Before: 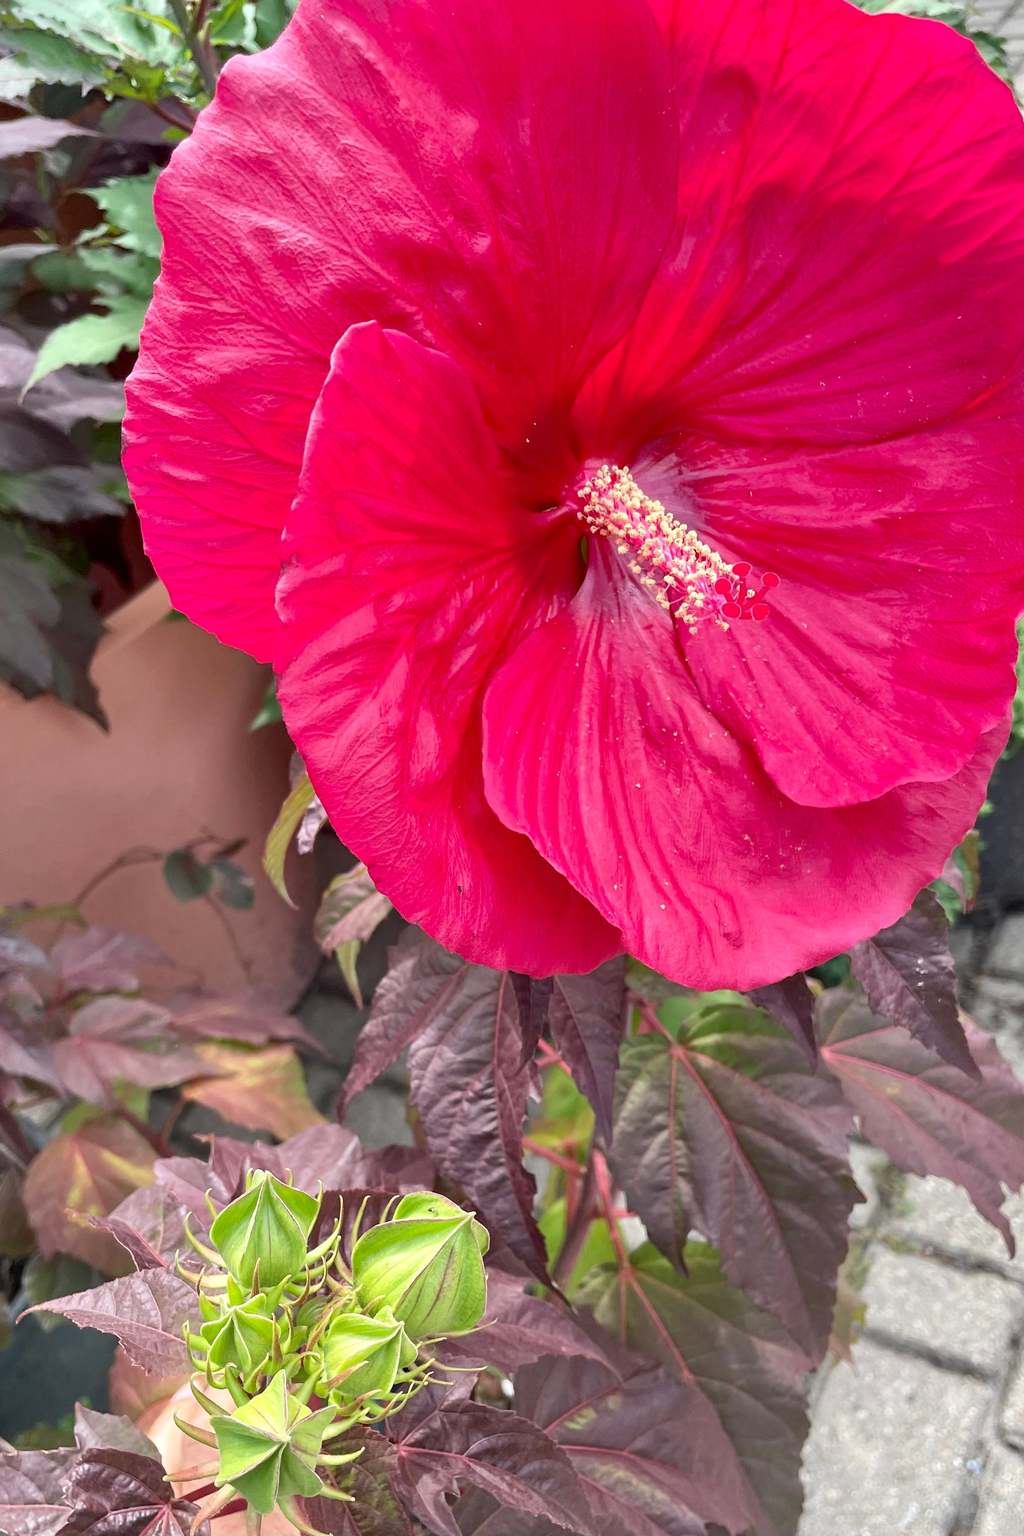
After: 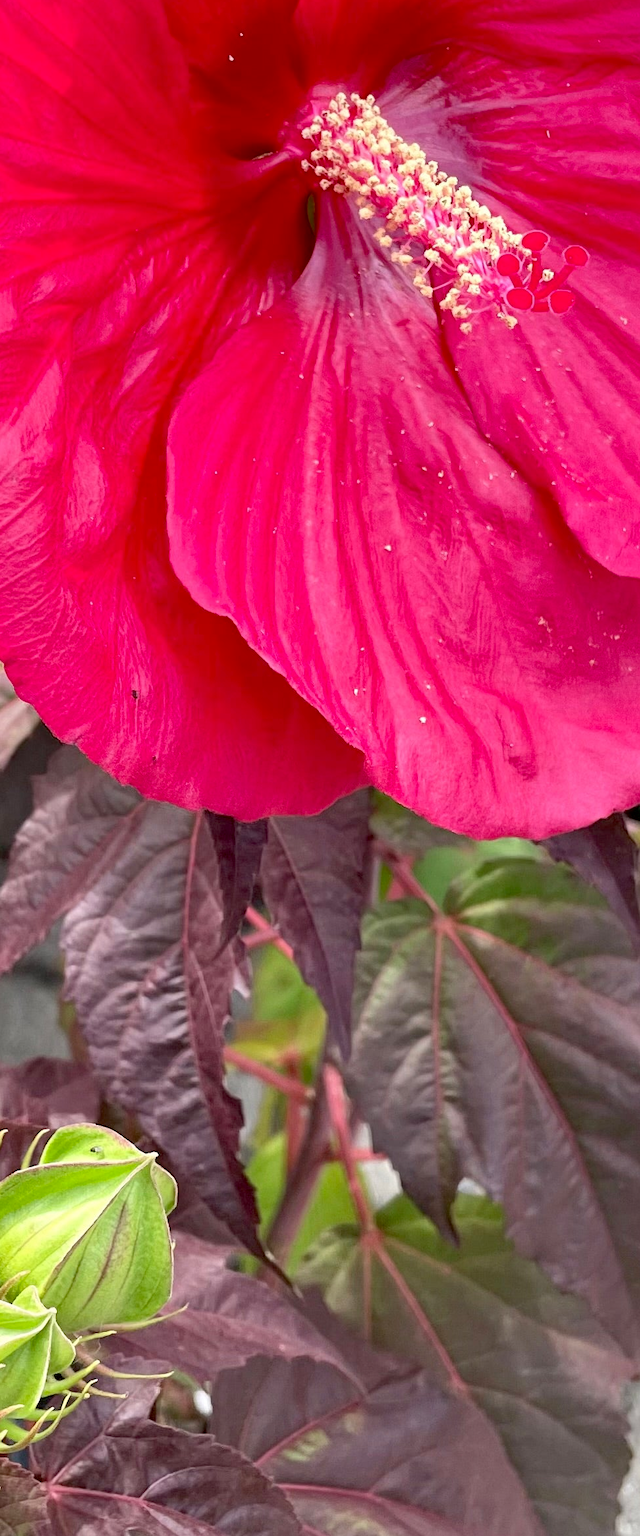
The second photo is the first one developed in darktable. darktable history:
crop: left 35.648%, top 26.049%, right 20.215%, bottom 3.453%
exposure: black level correction 0.009, compensate highlight preservation false
